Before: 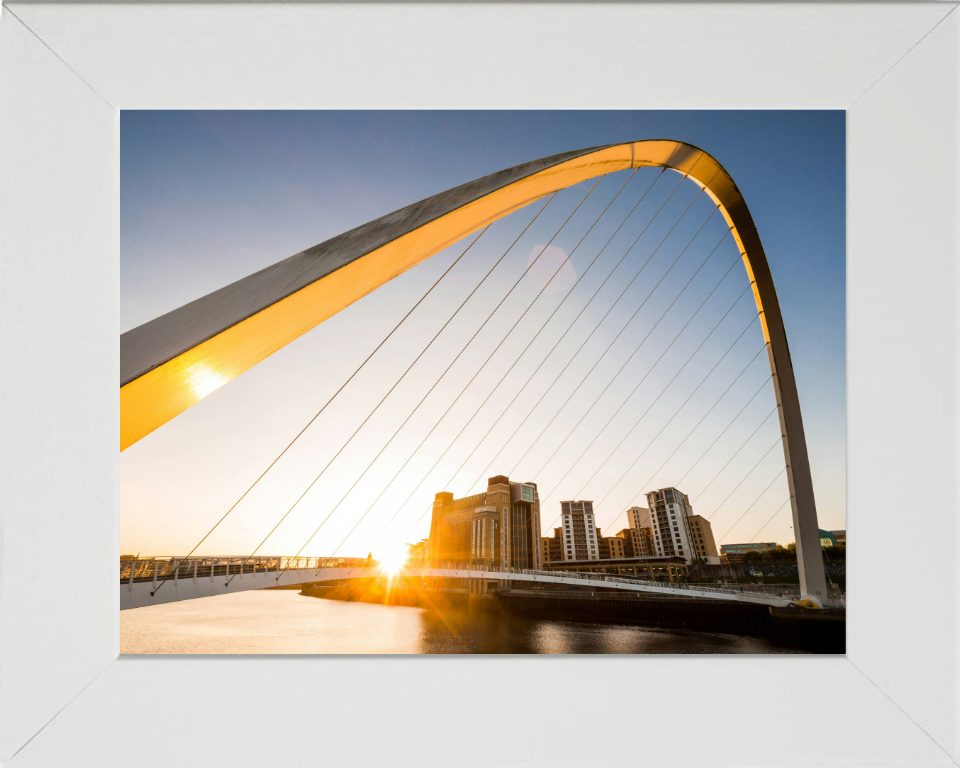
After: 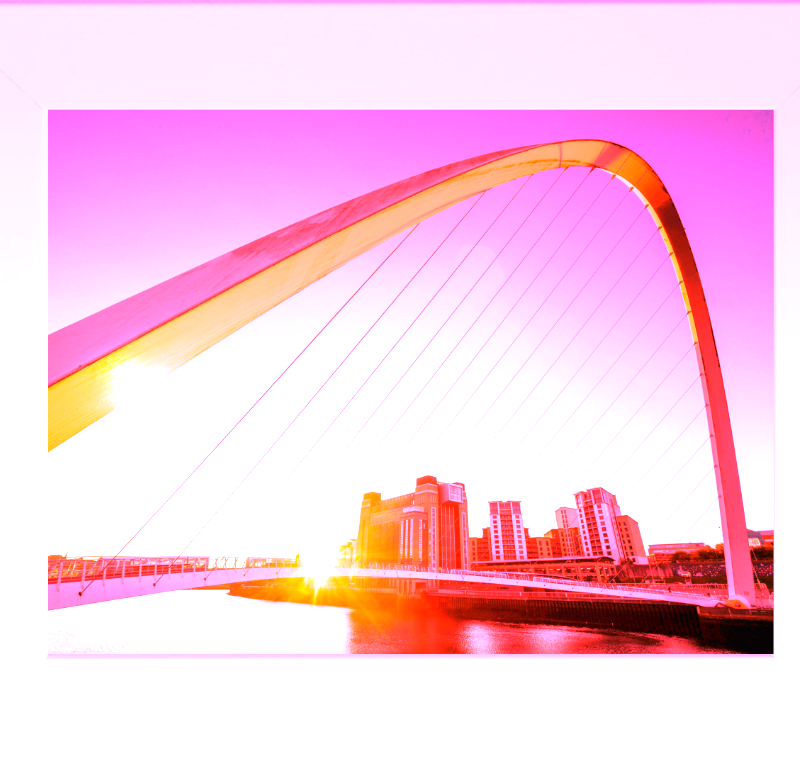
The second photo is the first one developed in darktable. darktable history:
white balance: red 4.26, blue 1.802
exposure: exposure 0.785 EV, compensate highlight preservation false
crop: left 7.598%, right 7.873%
graduated density: on, module defaults
tone equalizer: on, module defaults
